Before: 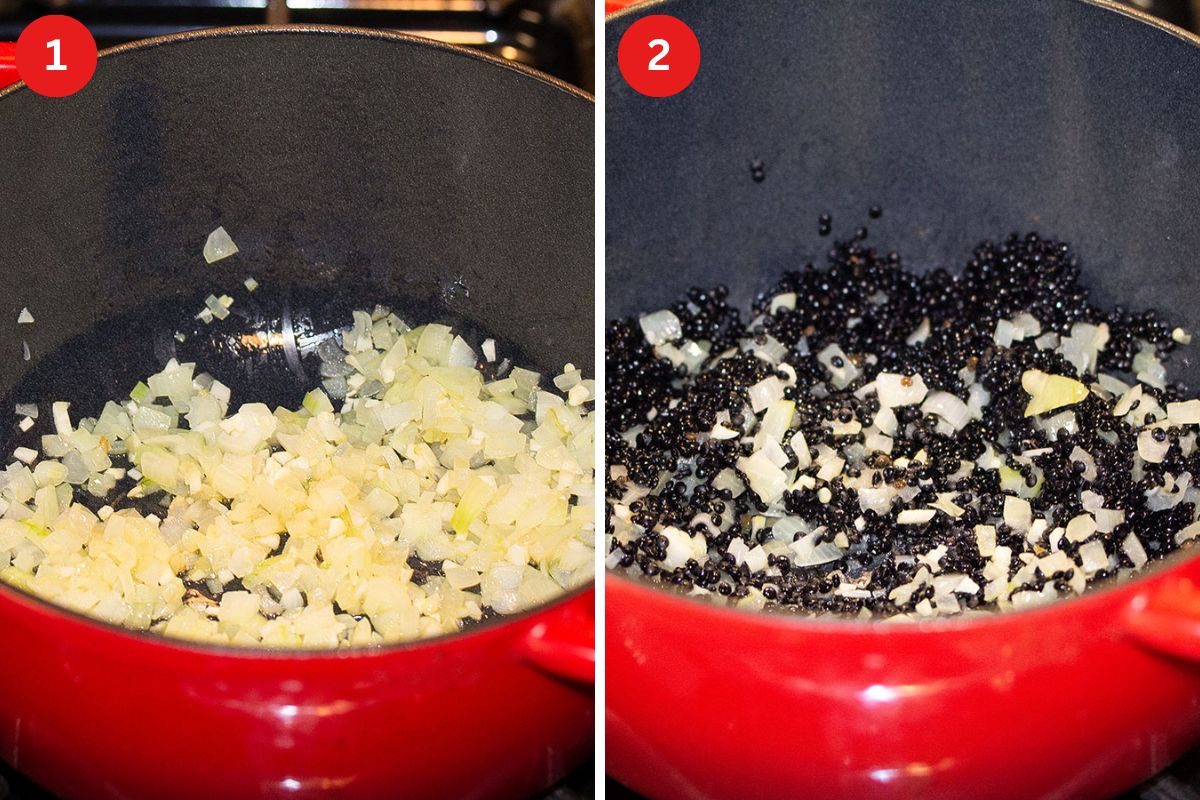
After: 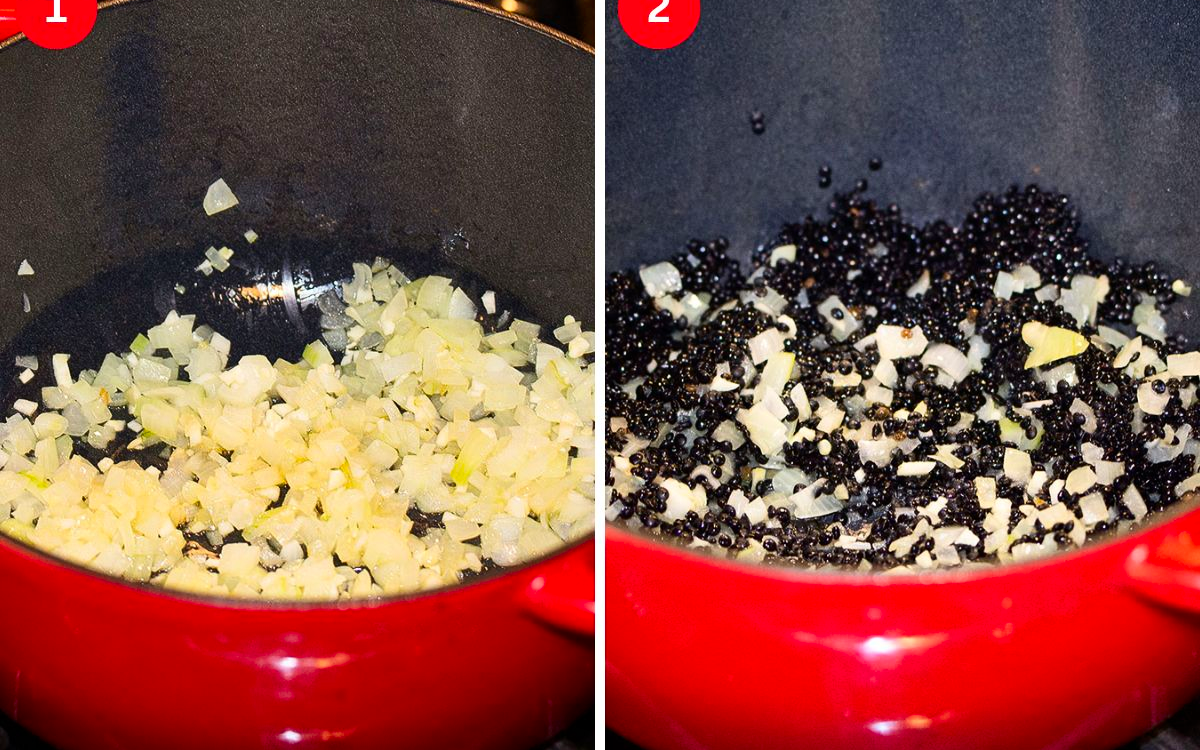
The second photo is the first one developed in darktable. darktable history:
shadows and highlights: low approximation 0.01, soften with gaussian
crop and rotate: top 6.25%
contrast brightness saturation: contrast 0.13, brightness -0.05, saturation 0.16
